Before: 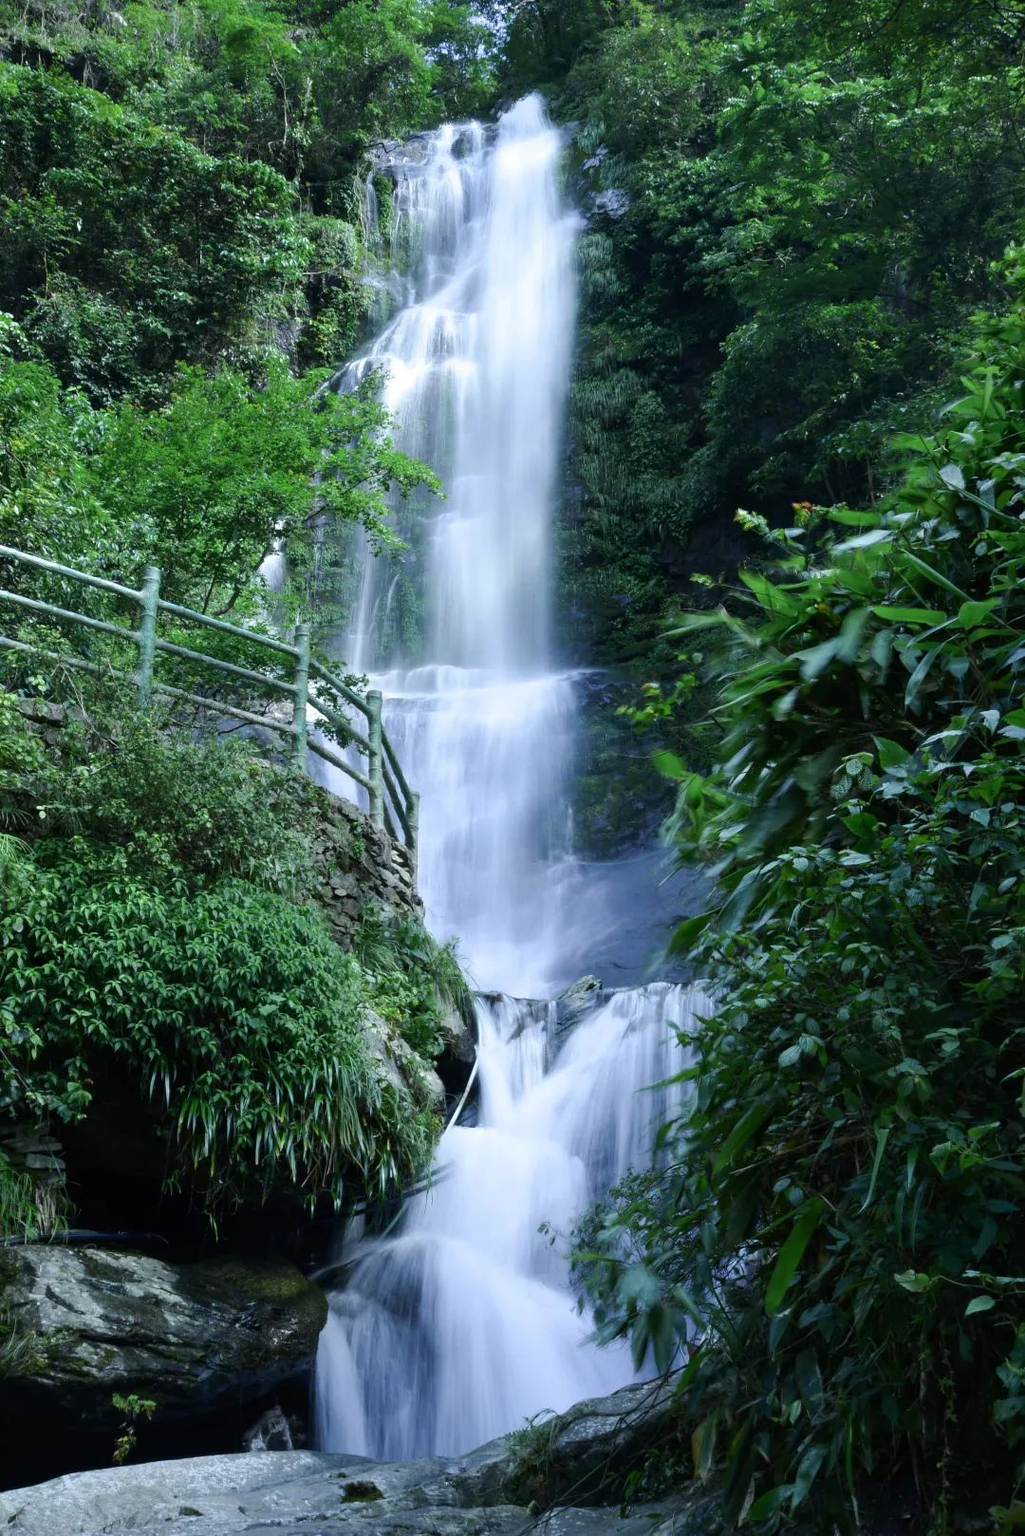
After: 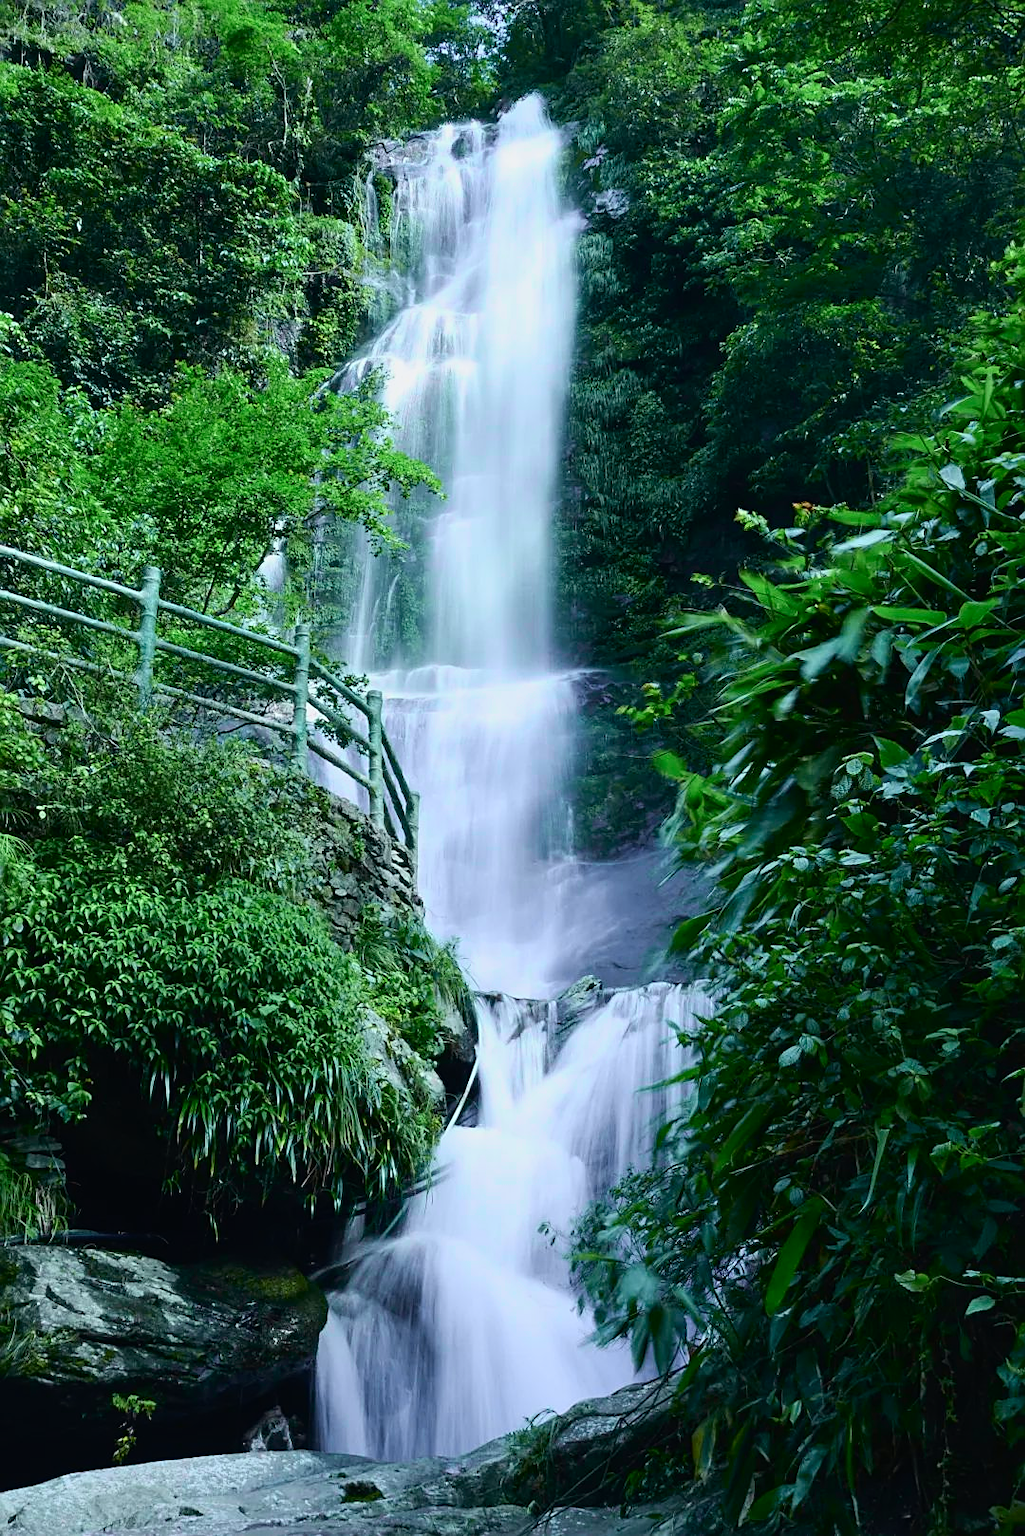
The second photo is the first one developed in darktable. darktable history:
tone curve: curves: ch0 [(0, 0.012) (0.052, 0.04) (0.107, 0.086) (0.269, 0.266) (0.471, 0.503) (0.731, 0.771) (0.921, 0.909) (0.999, 0.951)]; ch1 [(0, 0) (0.339, 0.298) (0.402, 0.363) (0.444, 0.415) (0.485, 0.469) (0.494, 0.493) (0.504, 0.501) (0.525, 0.534) (0.555, 0.593) (0.594, 0.648) (1, 1)]; ch2 [(0, 0) (0.48, 0.48) (0.504, 0.5) (0.535, 0.557) (0.581, 0.623) (0.649, 0.683) (0.824, 0.815) (1, 1)], color space Lab, independent channels, preserve colors none
sharpen: on, module defaults
